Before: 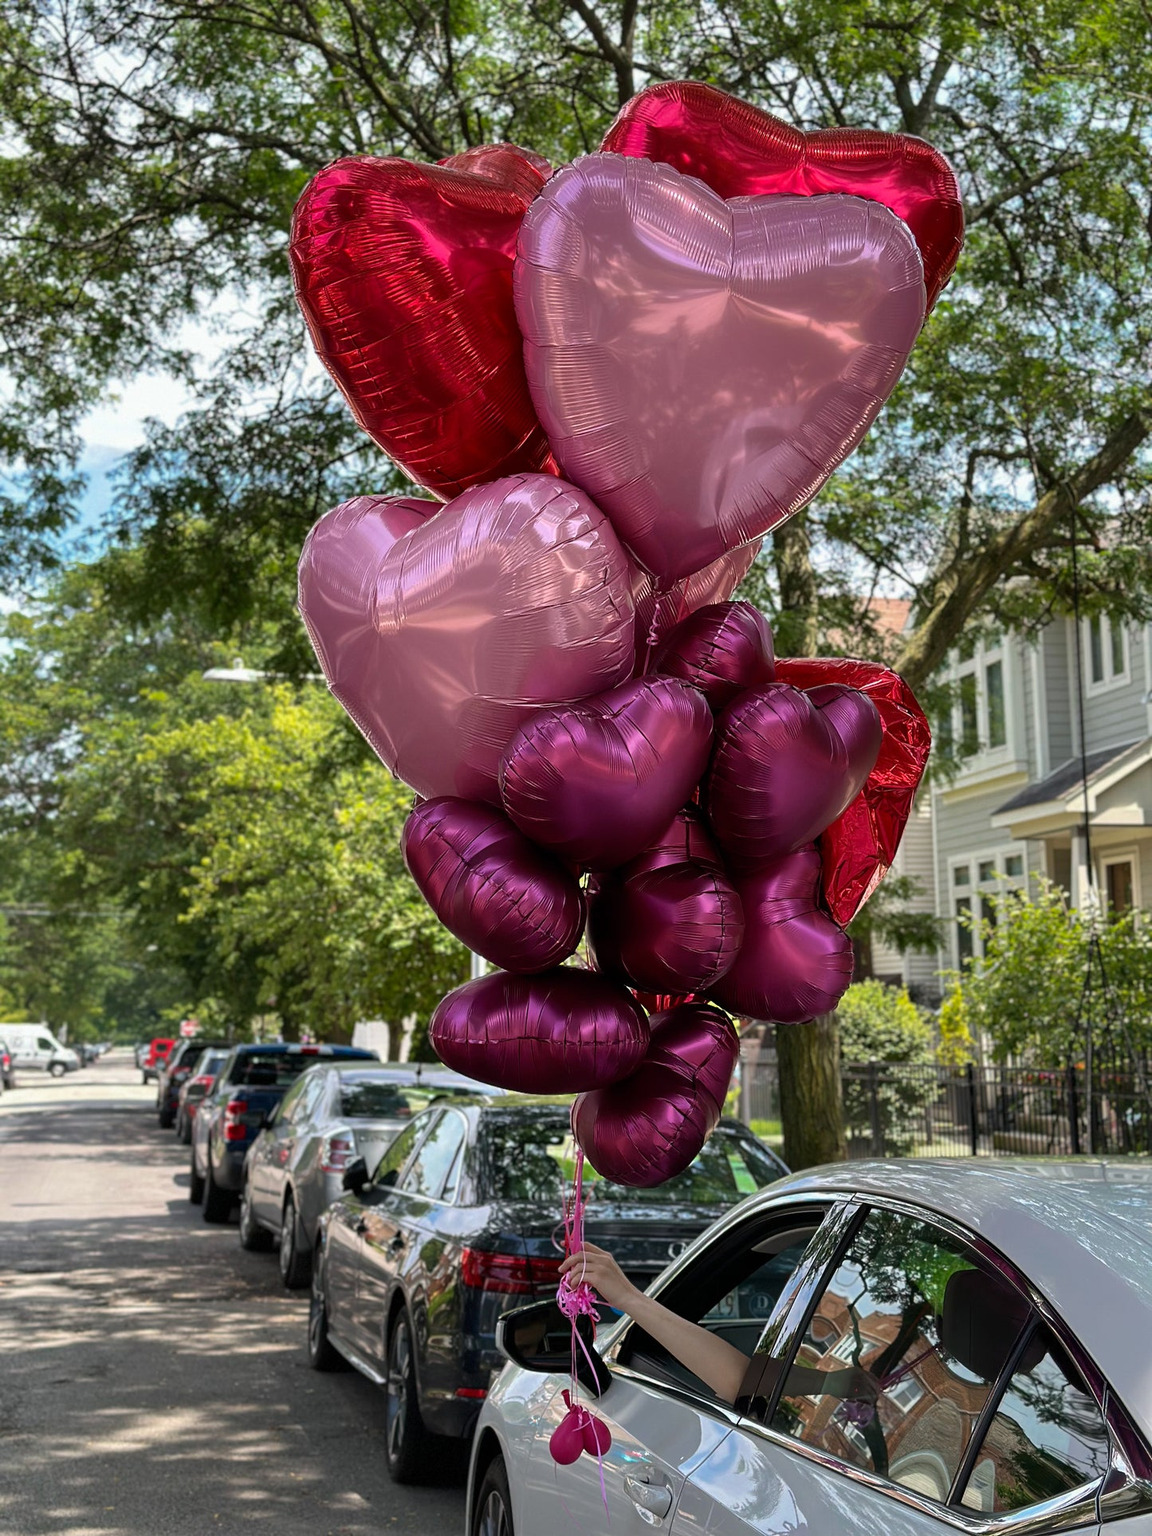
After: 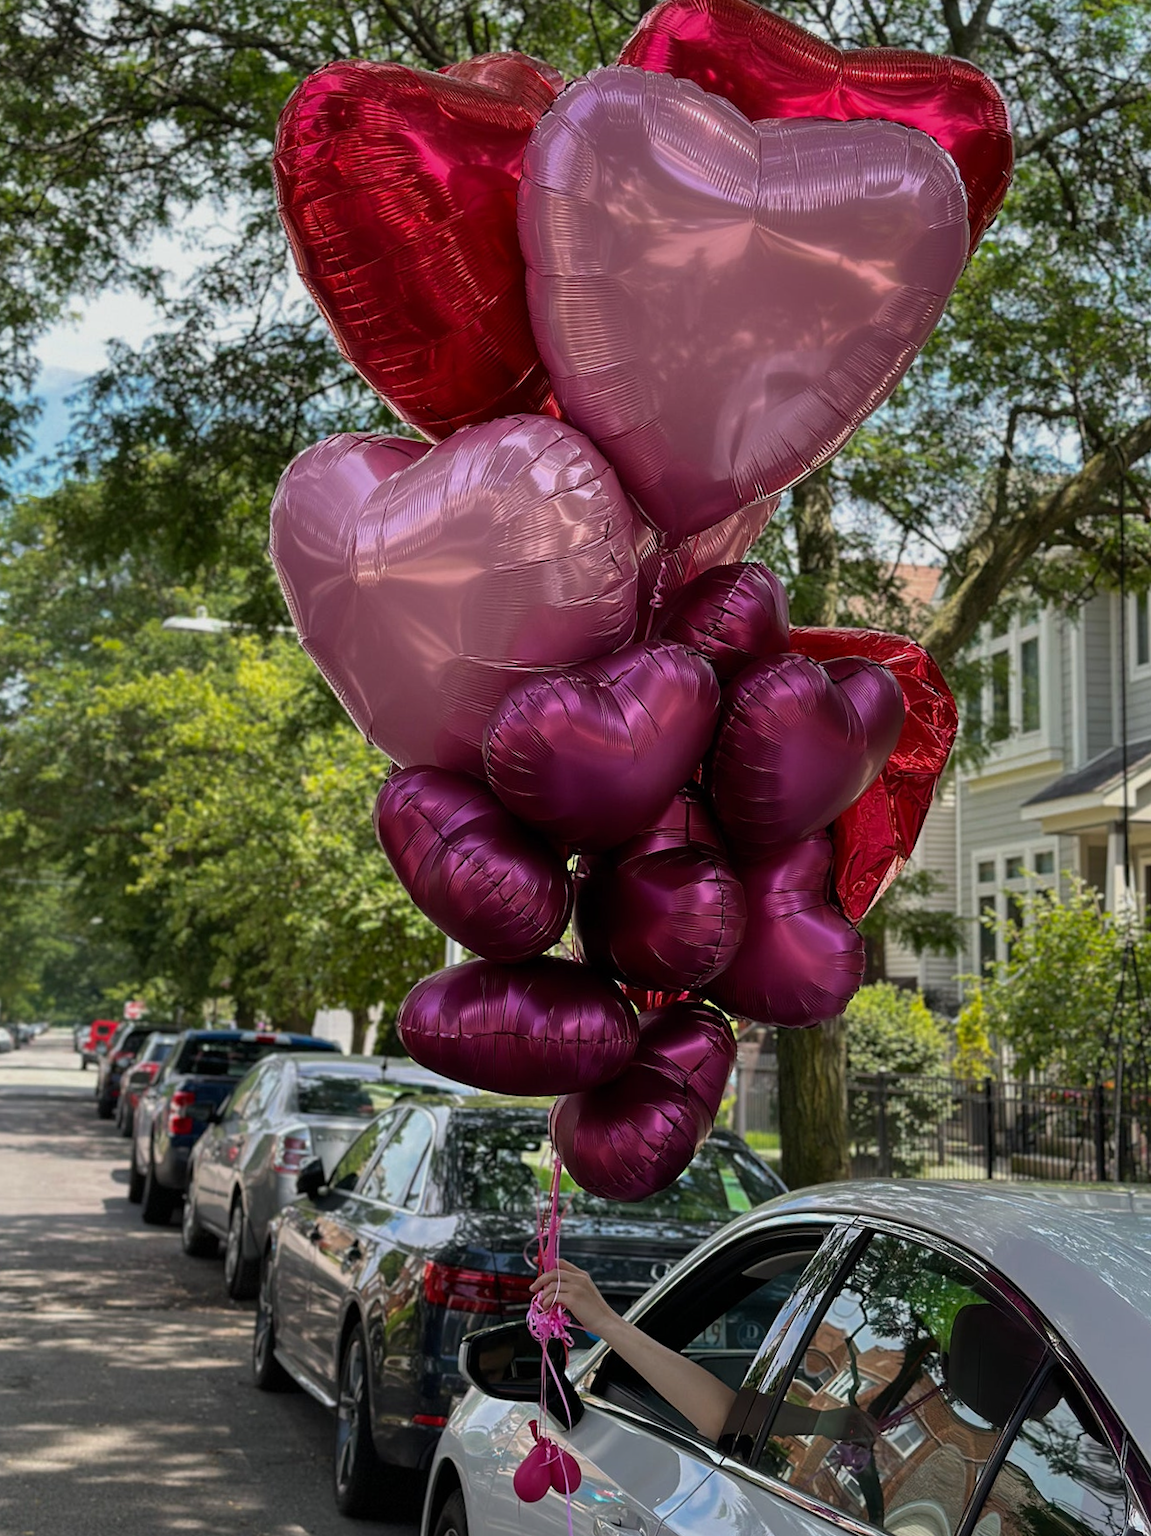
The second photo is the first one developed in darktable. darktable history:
crop and rotate: angle -1.96°, left 3.097%, top 4.154%, right 1.586%, bottom 0.529%
exposure: exposure -0.293 EV, compensate highlight preservation false
